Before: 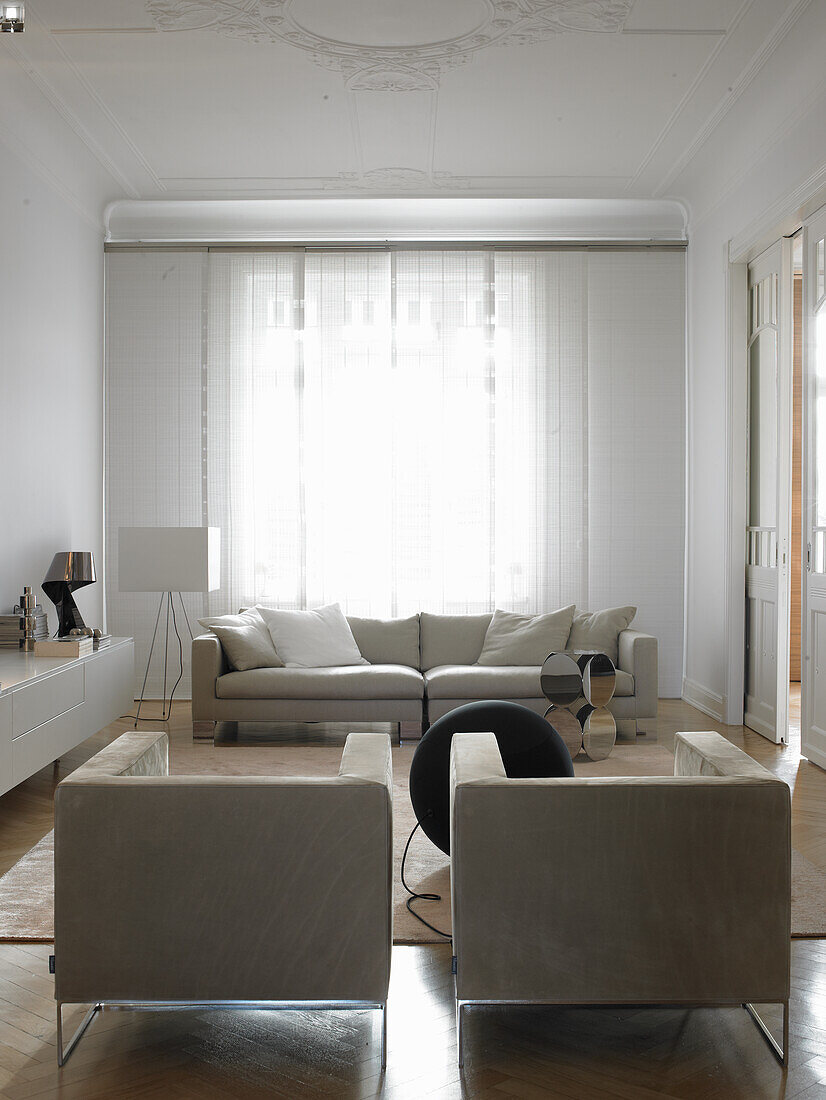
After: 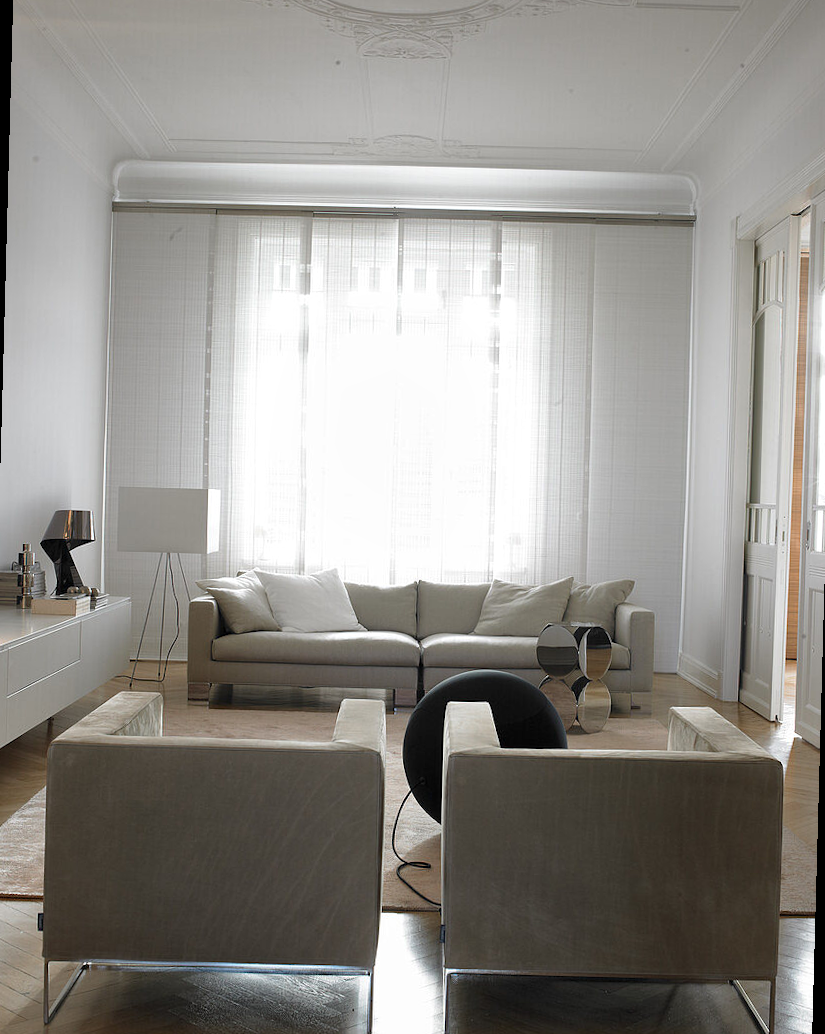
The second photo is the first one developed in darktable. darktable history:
rotate and perspective: rotation 1.57°, crop left 0.018, crop right 0.982, crop top 0.039, crop bottom 0.961
local contrast: mode bilateral grid, contrast 20, coarseness 50, detail 120%, midtone range 0.2
